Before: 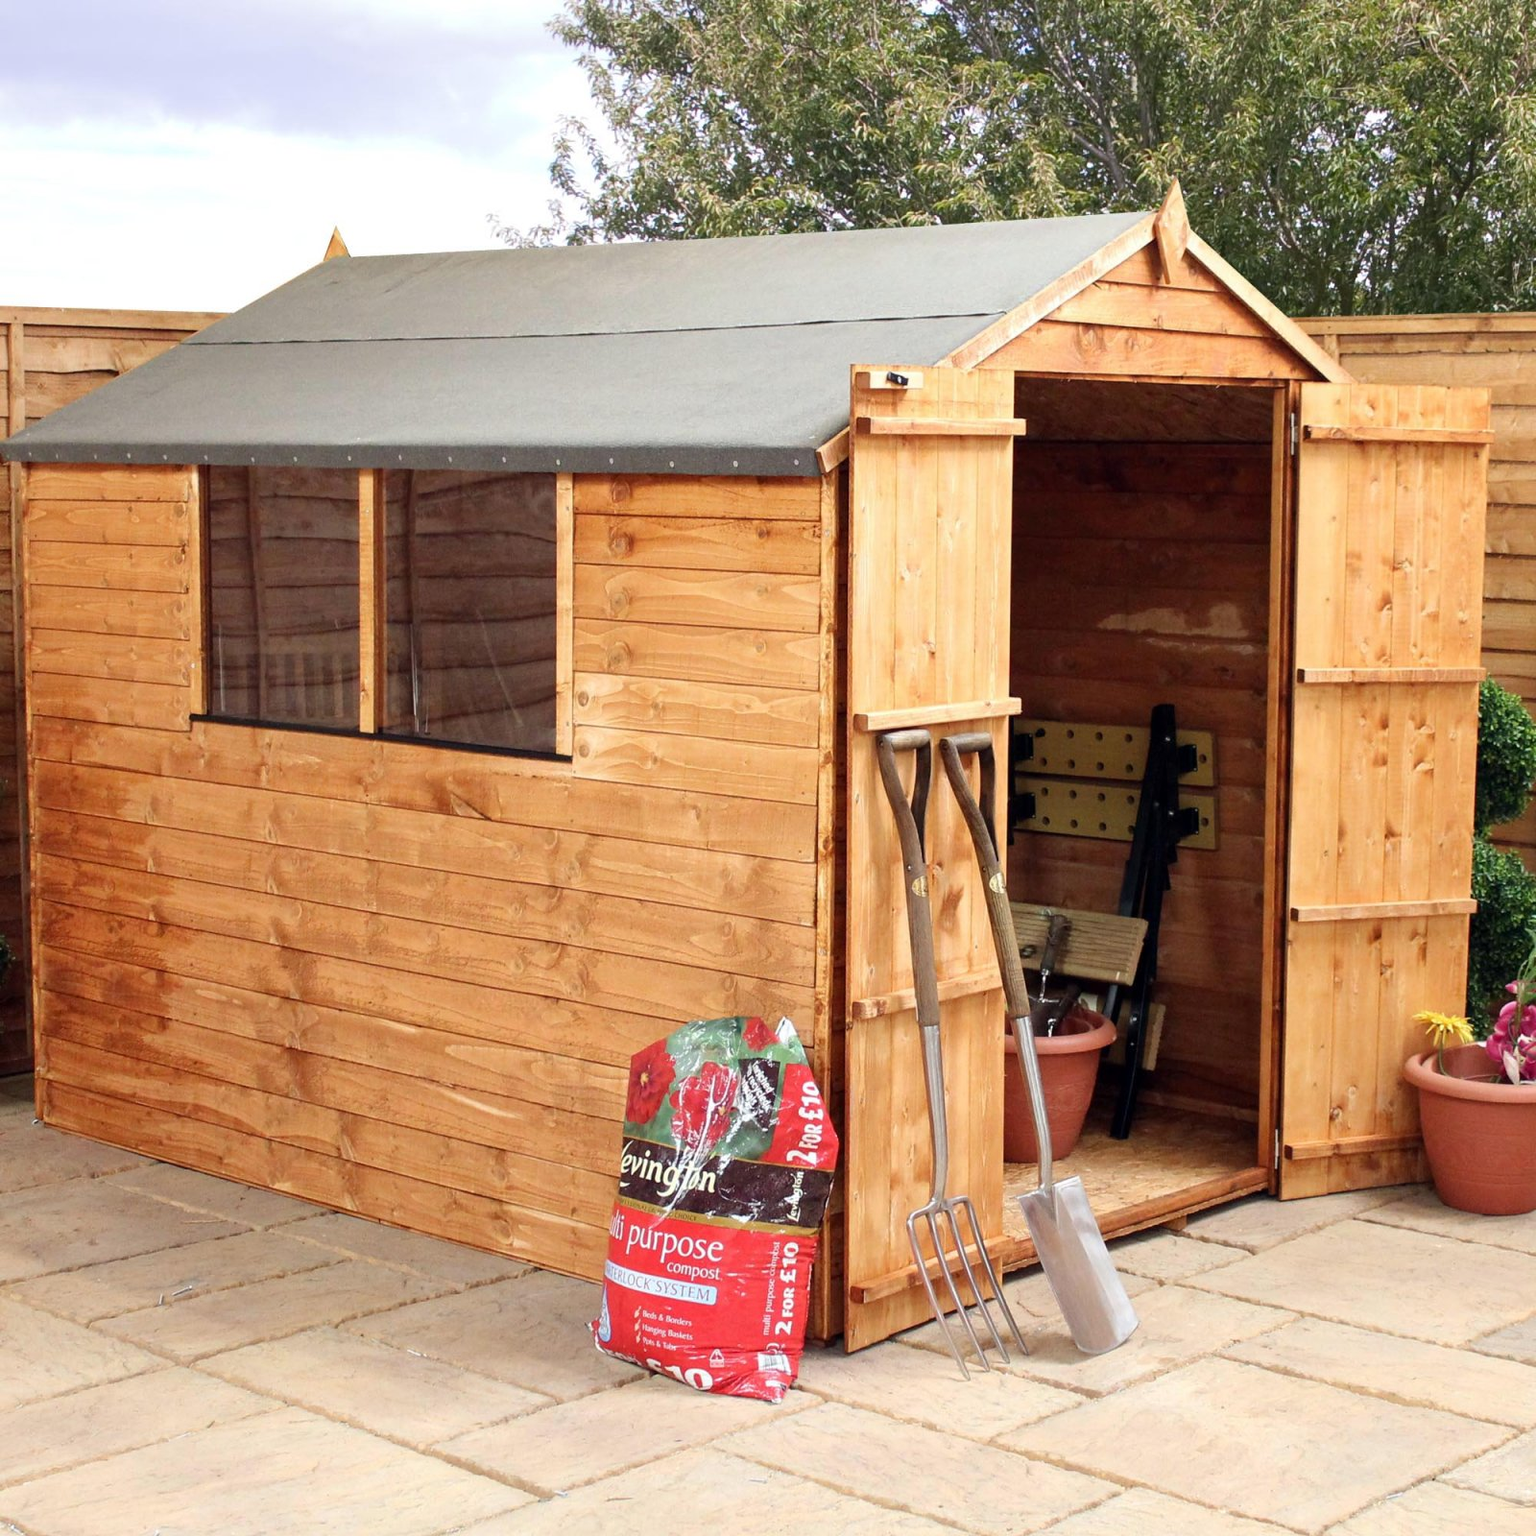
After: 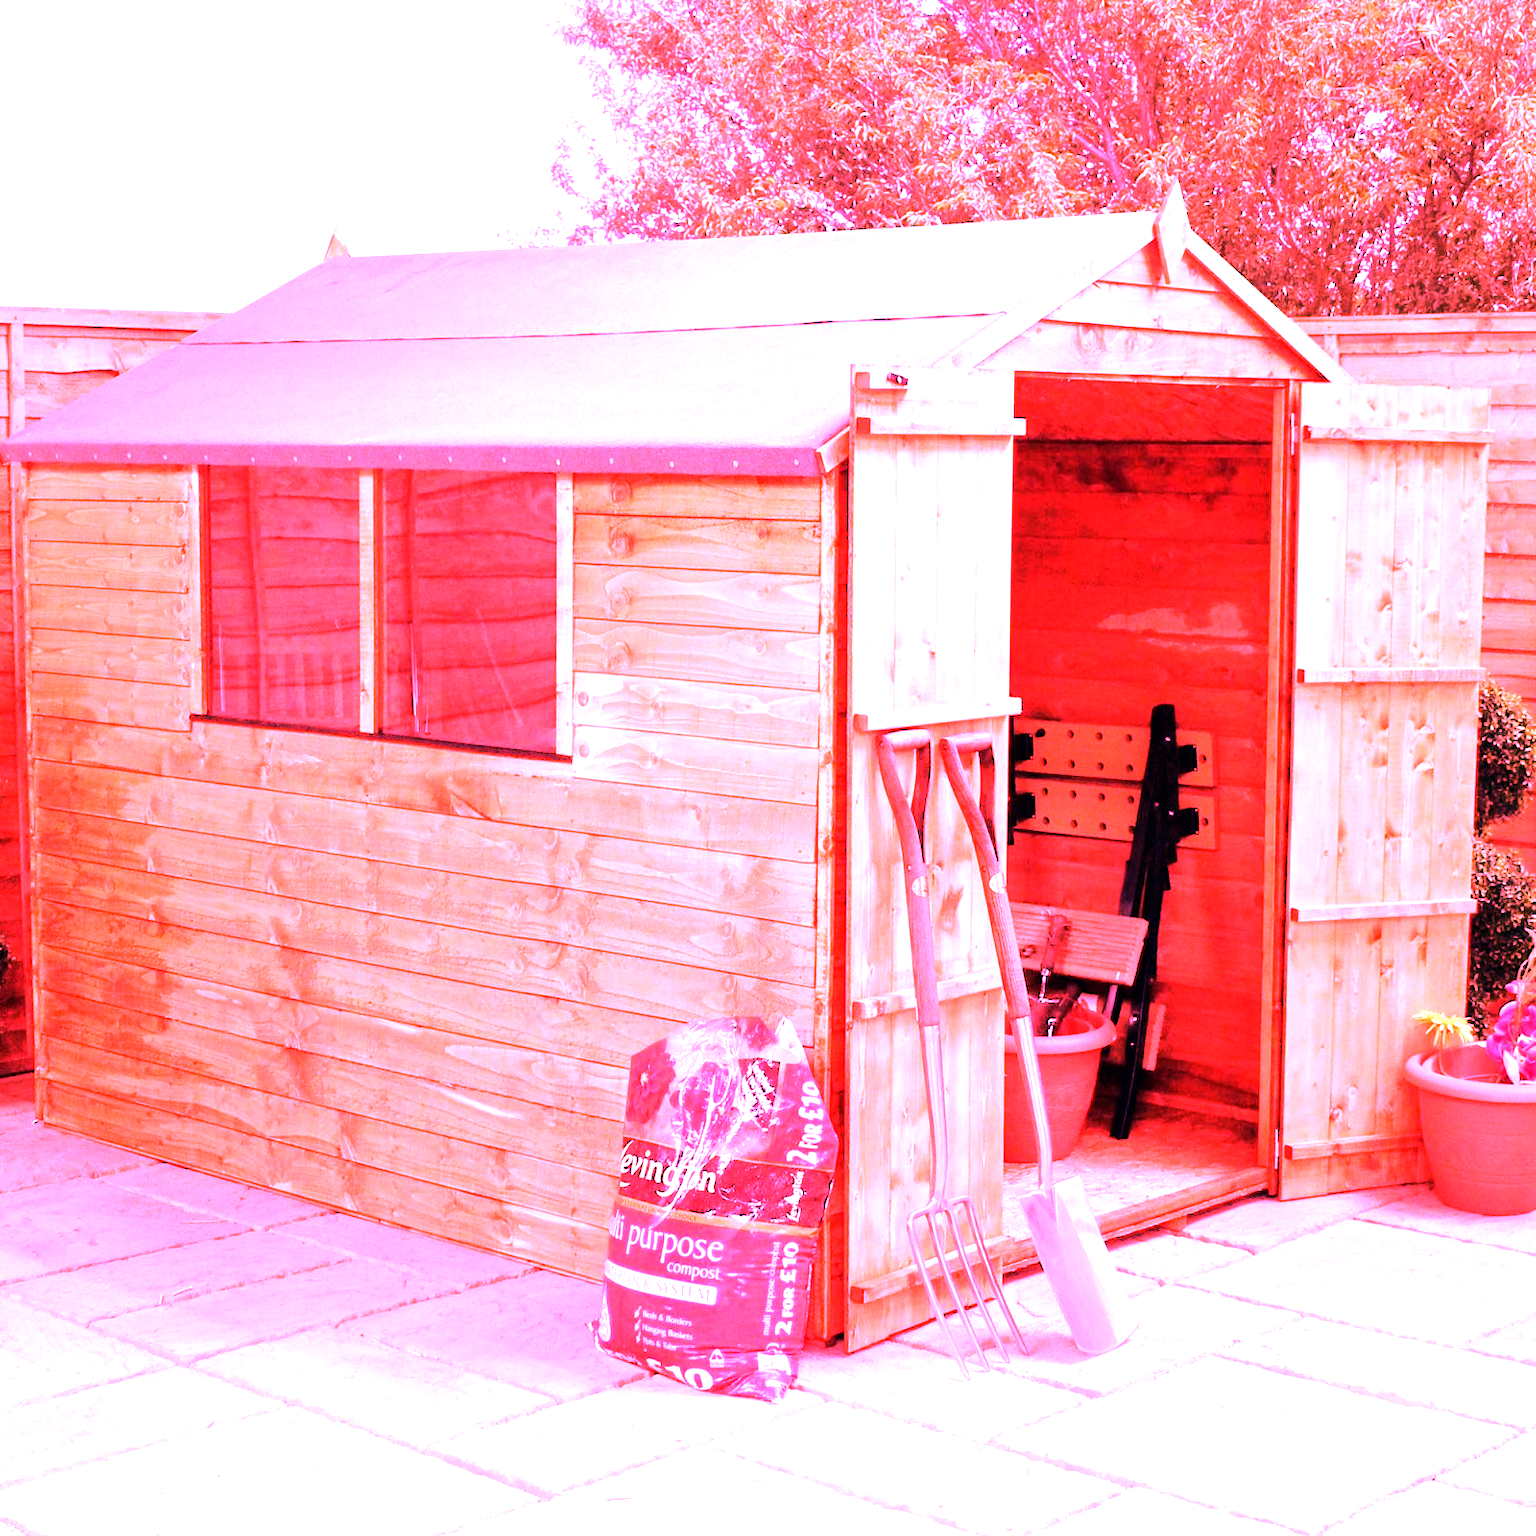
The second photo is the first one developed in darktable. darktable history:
tone equalizer: -8 EV -0.75 EV, -7 EV -0.7 EV, -6 EV -0.6 EV, -5 EV -0.4 EV, -3 EV 0.4 EV, -2 EV 0.6 EV, -1 EV 0.7 EV, +0 EV 0.75 EV, edges refinement/feathering 500, mask exposure compensation -1.57 EV, preserve details no
white balance: red 4.26, blue 1.802
